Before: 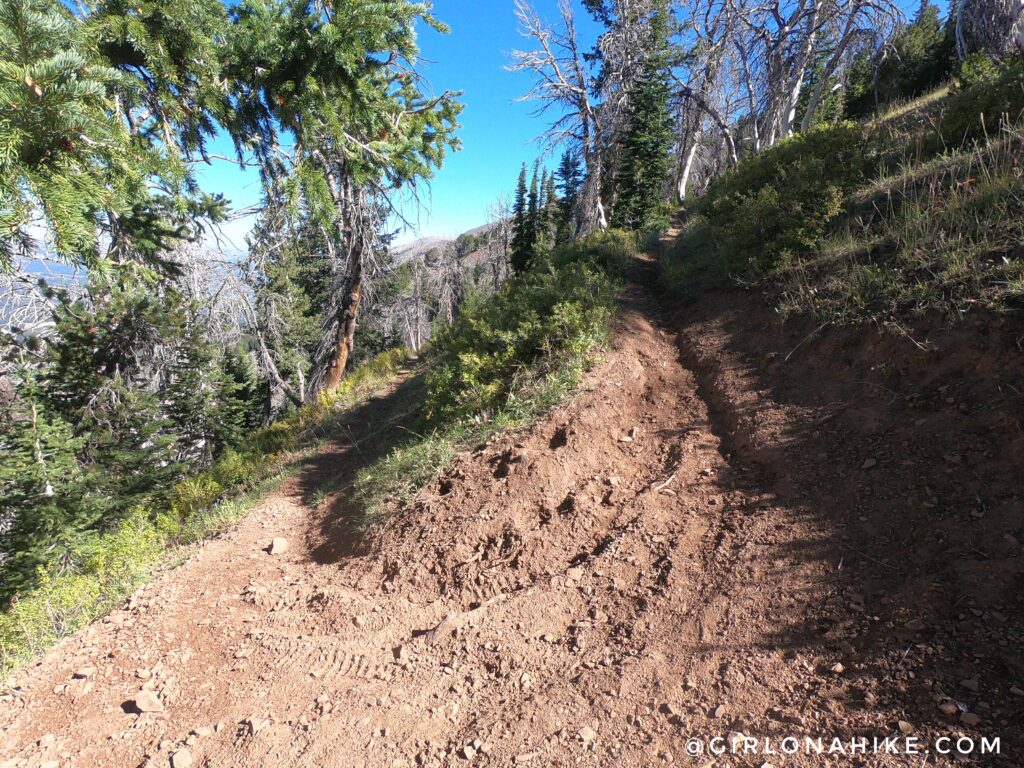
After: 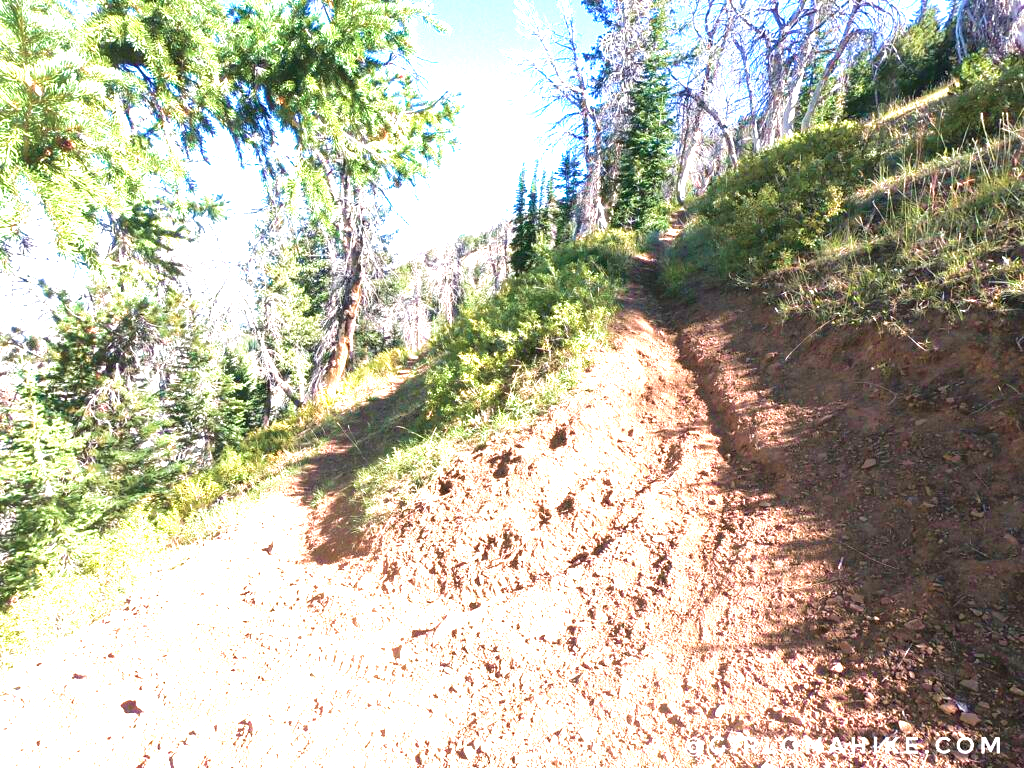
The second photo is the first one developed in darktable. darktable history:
velvia: strength 44.44%
exposure: exposure 2.014 EV, compensate highlight preservation false
